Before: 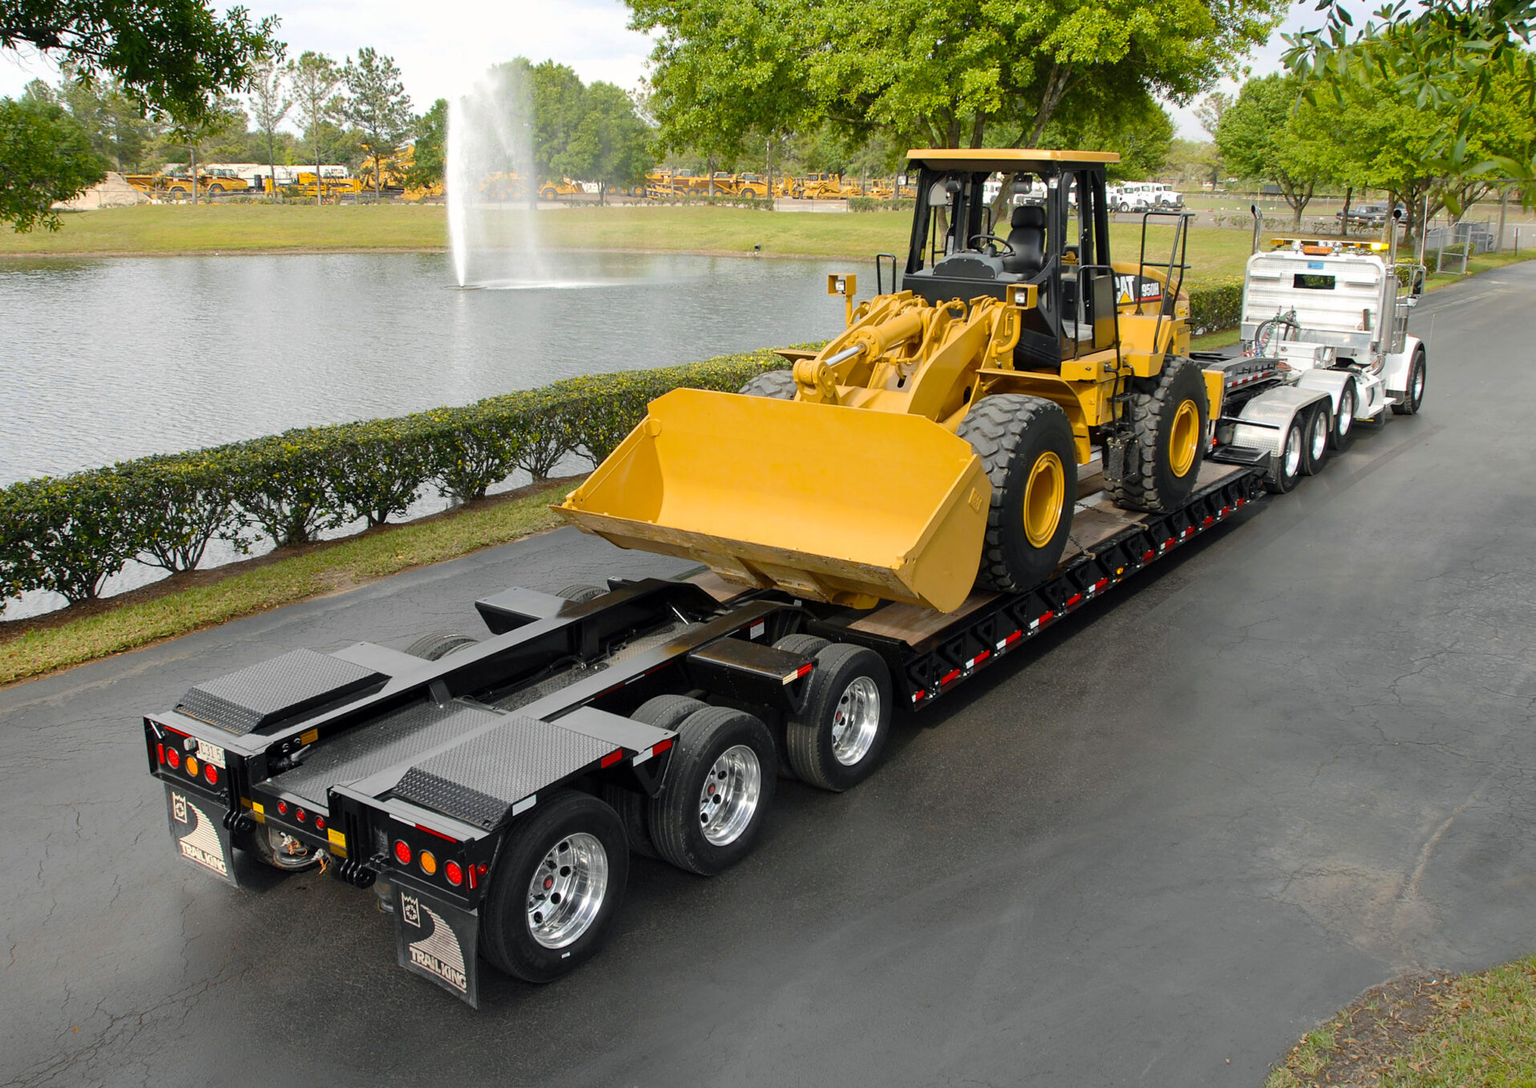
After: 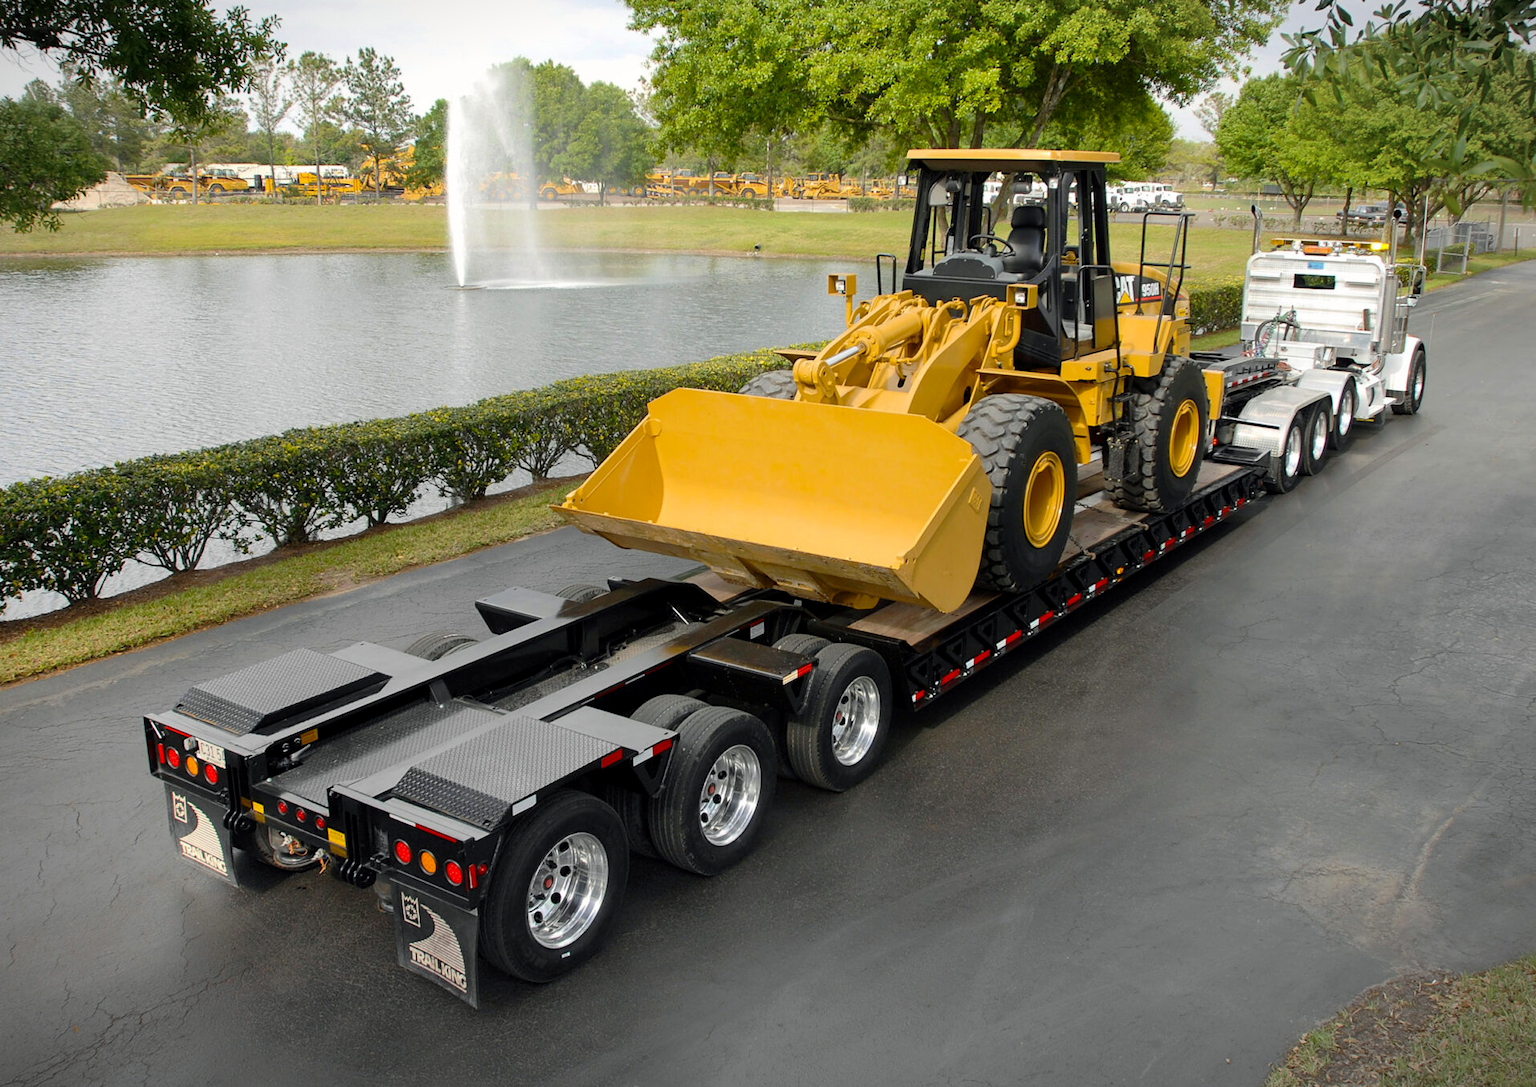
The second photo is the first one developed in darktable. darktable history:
vignetting: fall-off start 100%, width/height ratio 1.319
exposure: black level correction 0.002, compensate highlight preservation false
